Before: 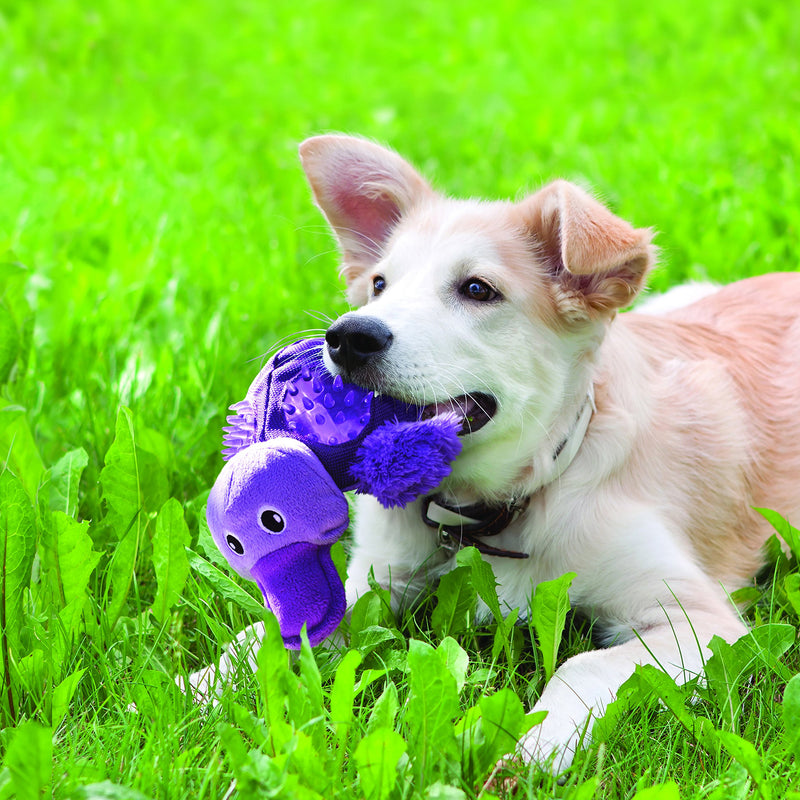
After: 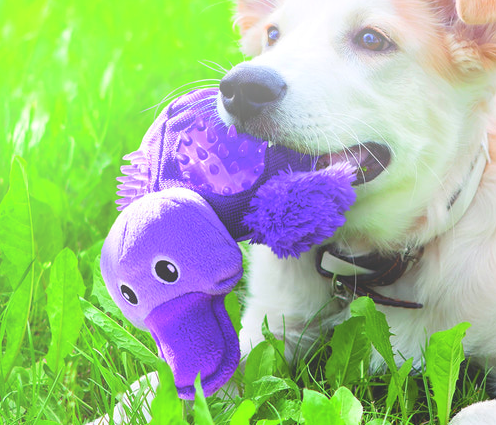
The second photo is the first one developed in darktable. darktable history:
crop: left 13.312%, top 31.28%, right 24.627%, bottom 15.582%
bloom: on, module defaults
